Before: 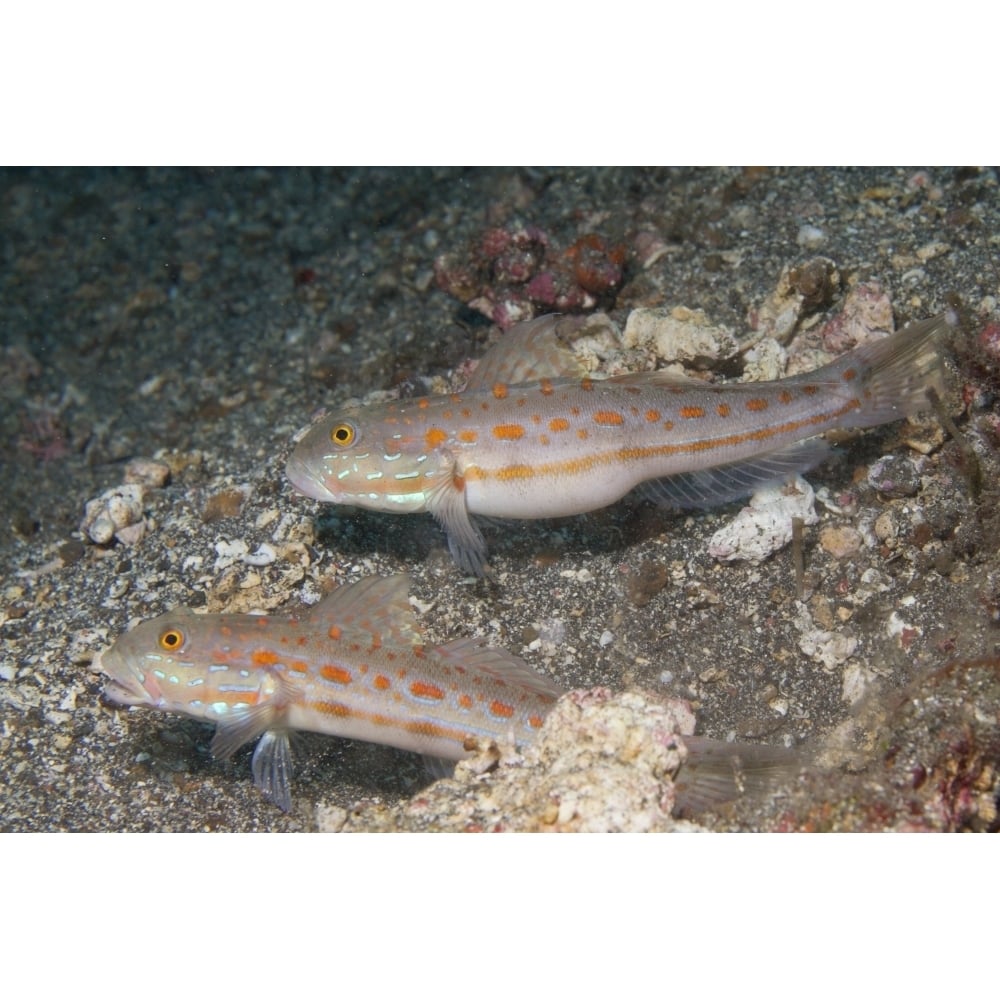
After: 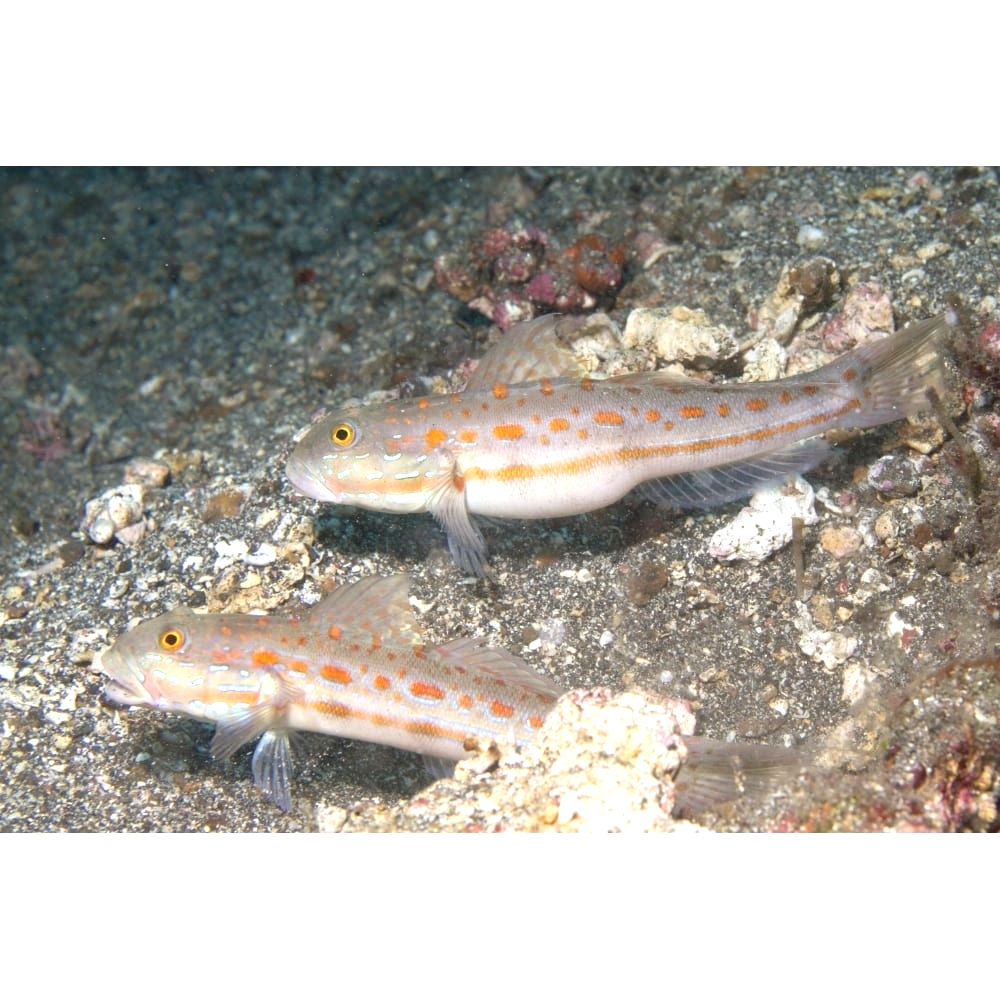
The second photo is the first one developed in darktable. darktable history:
exposure: black level correction 0.001, exposure 0.96 EV, compensate highlight preservation false
